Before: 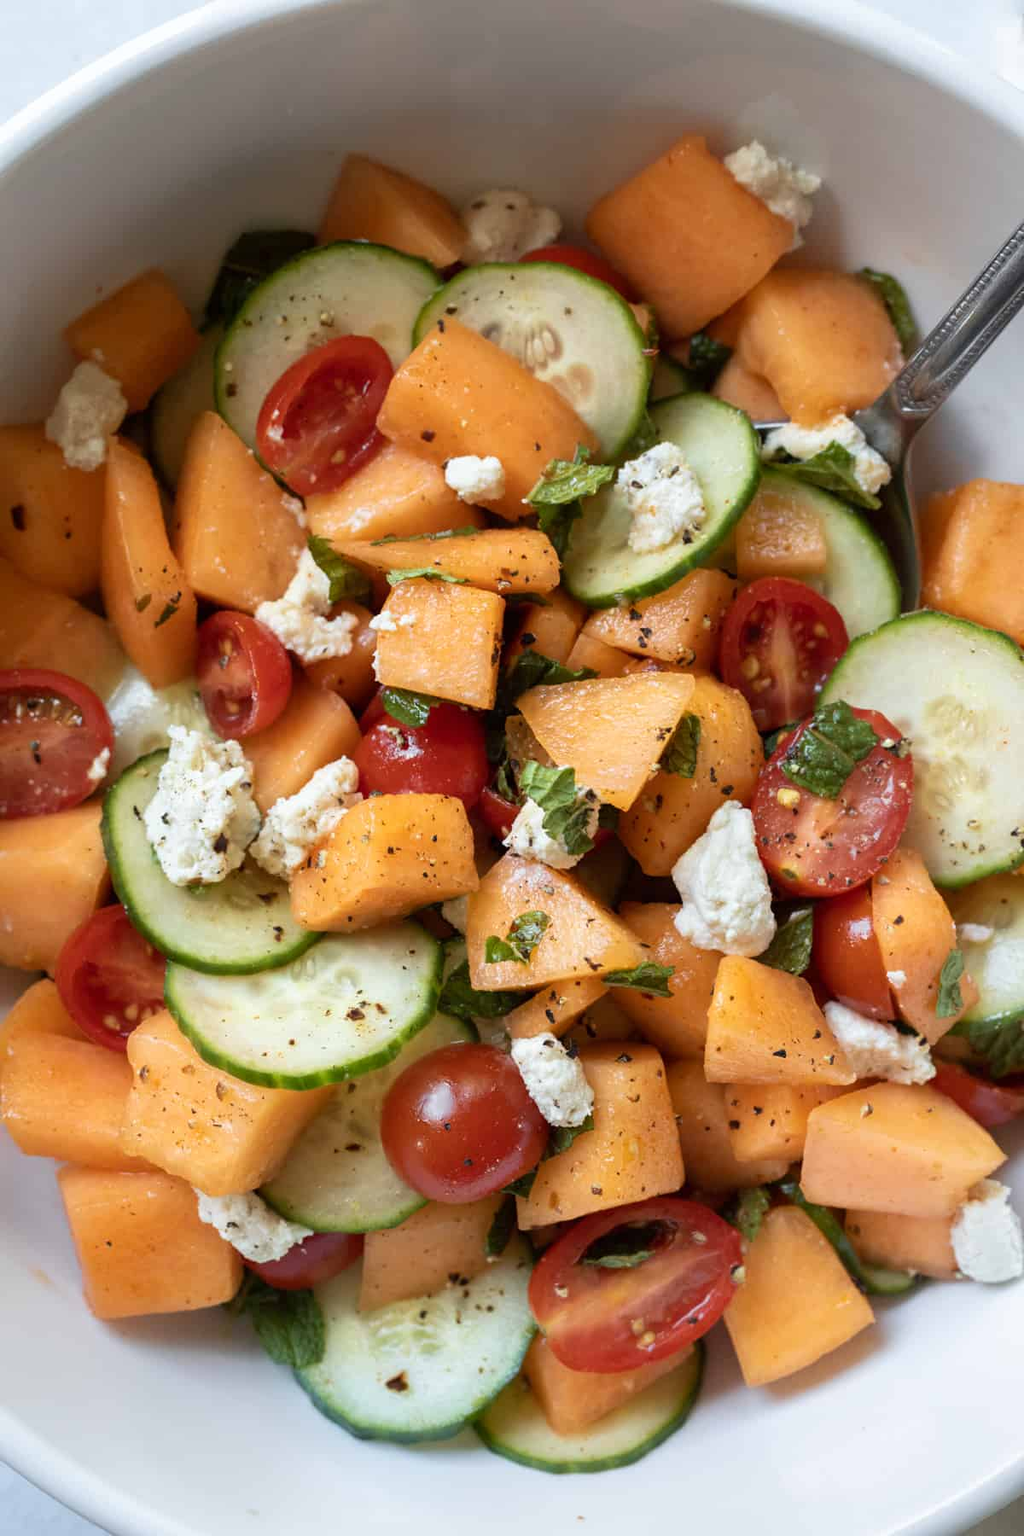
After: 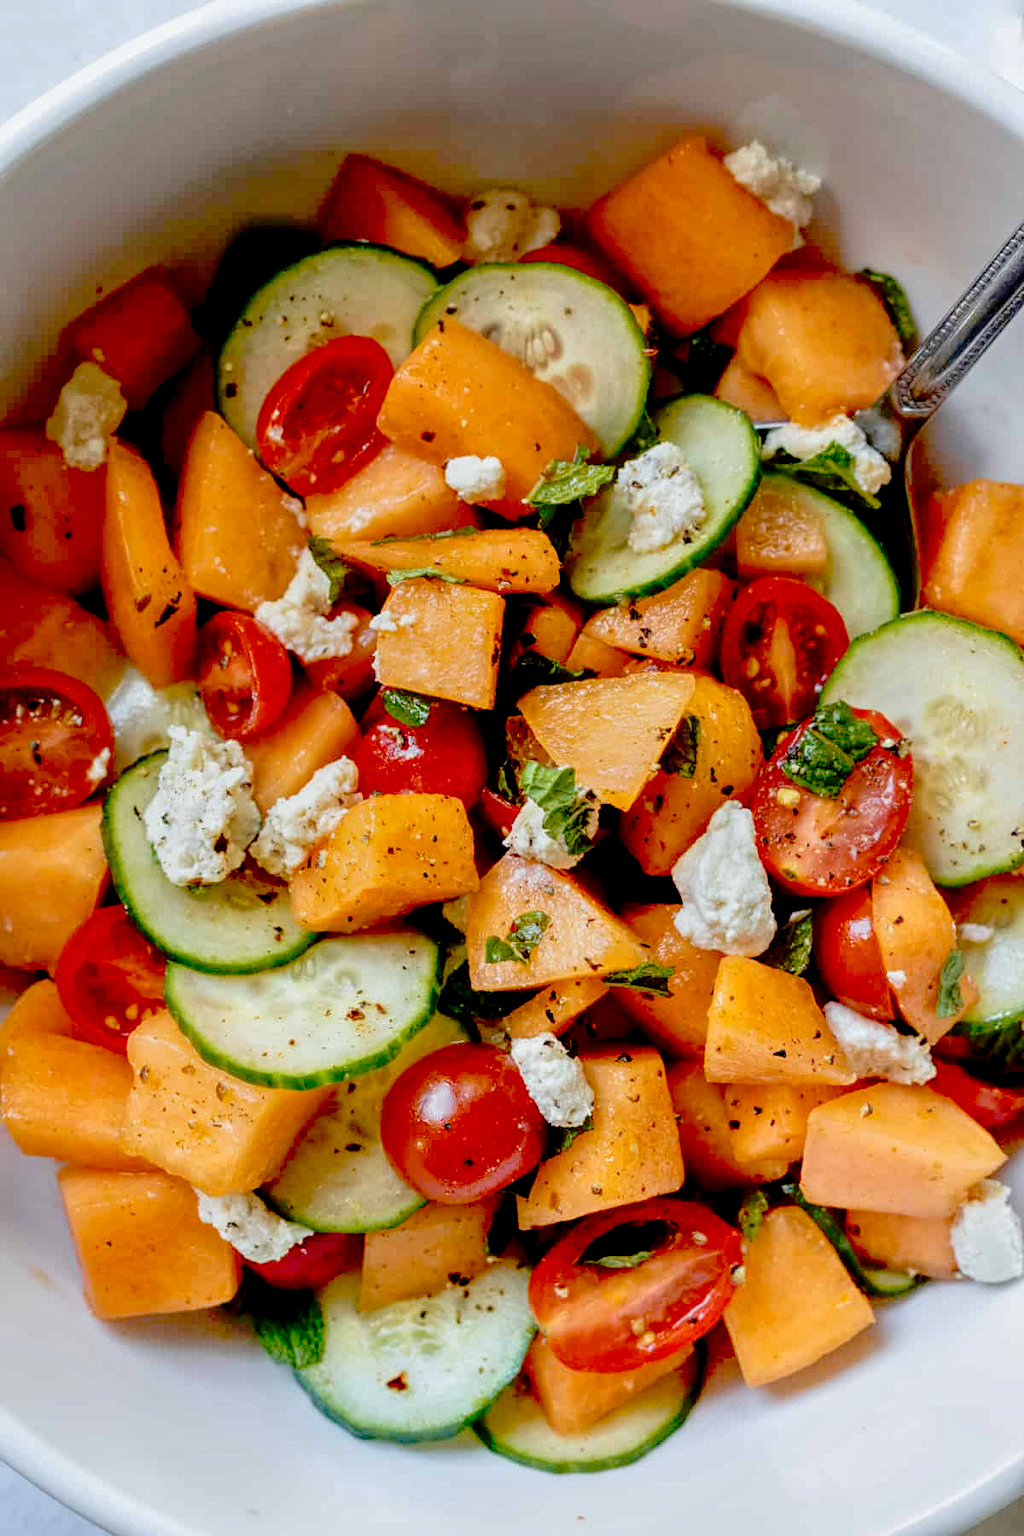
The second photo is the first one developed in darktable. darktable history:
local contrast: highlights 73%, shadows 15%, midtone range 0.193
exposure: black level correction 0.058, compensate exposure bias true, compensate highlight preservation false
